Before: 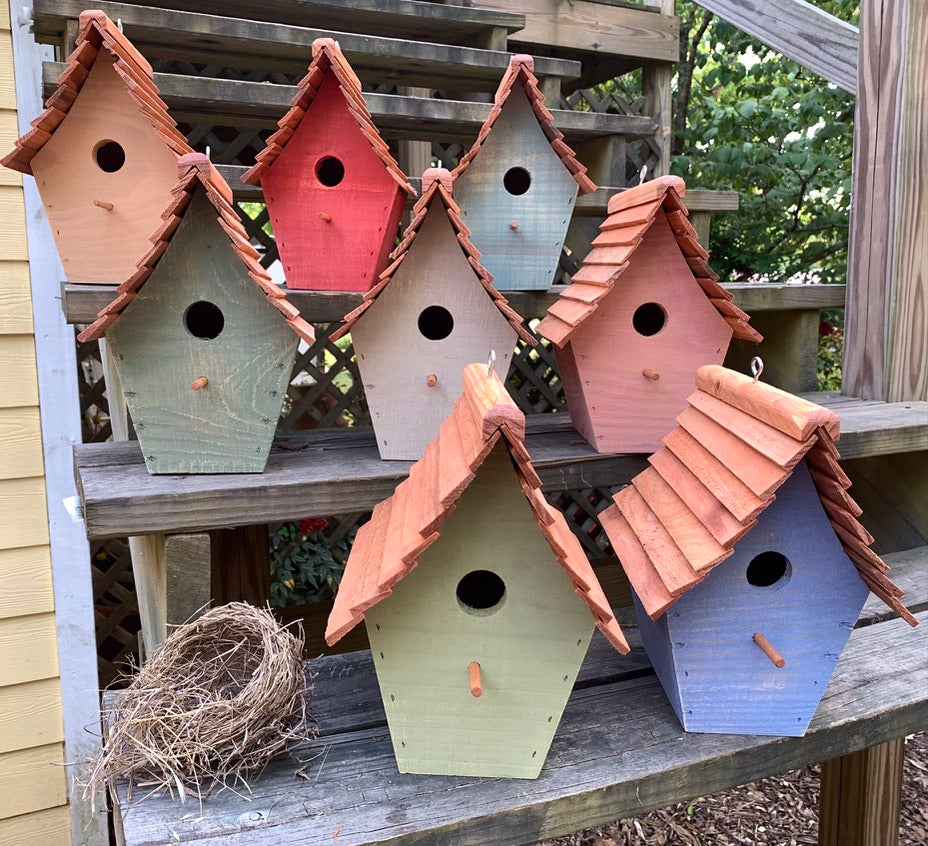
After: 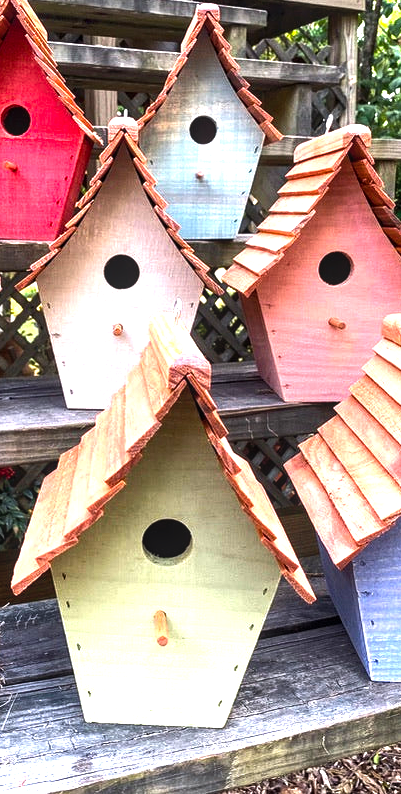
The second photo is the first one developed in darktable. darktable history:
crop: left 33.899%, top 6.077%, right 22.847%
local contrast: on, module defaults
color balance rgb: perceptual saturation grading › global saturation 25.685%, perceptual brilliance grading › highlights 46.981%, perceptual brilliance grading › mid-tones 22.708%, perceptual brilliance grading › shadows -6.192%, global vibrance 4.74%
